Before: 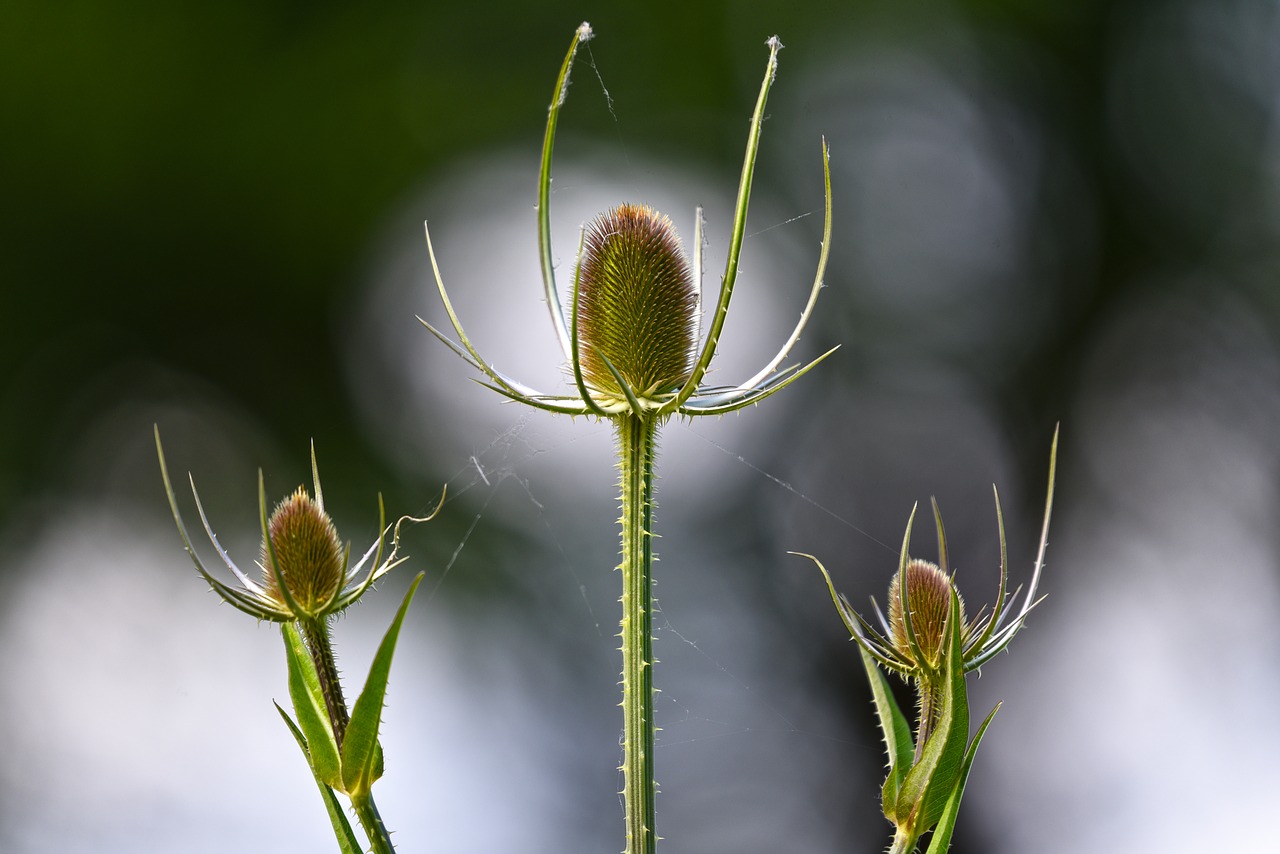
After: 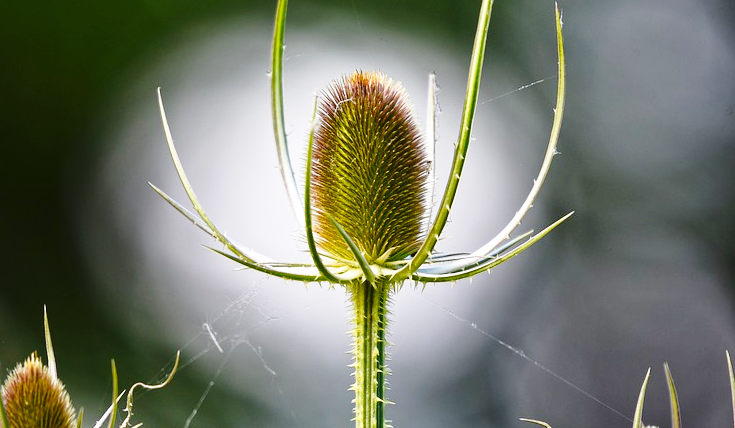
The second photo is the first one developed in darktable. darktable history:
base curve: curves: ch0 [(0, 0) (0.028, 0.03) (0.121, 0.232) (0.46, 0.748) (0.859, 0.968) (1, 1)], preserve colors none
crop: left 20.917%, top 15.668%, right 21.597%, bottom 34.158%
